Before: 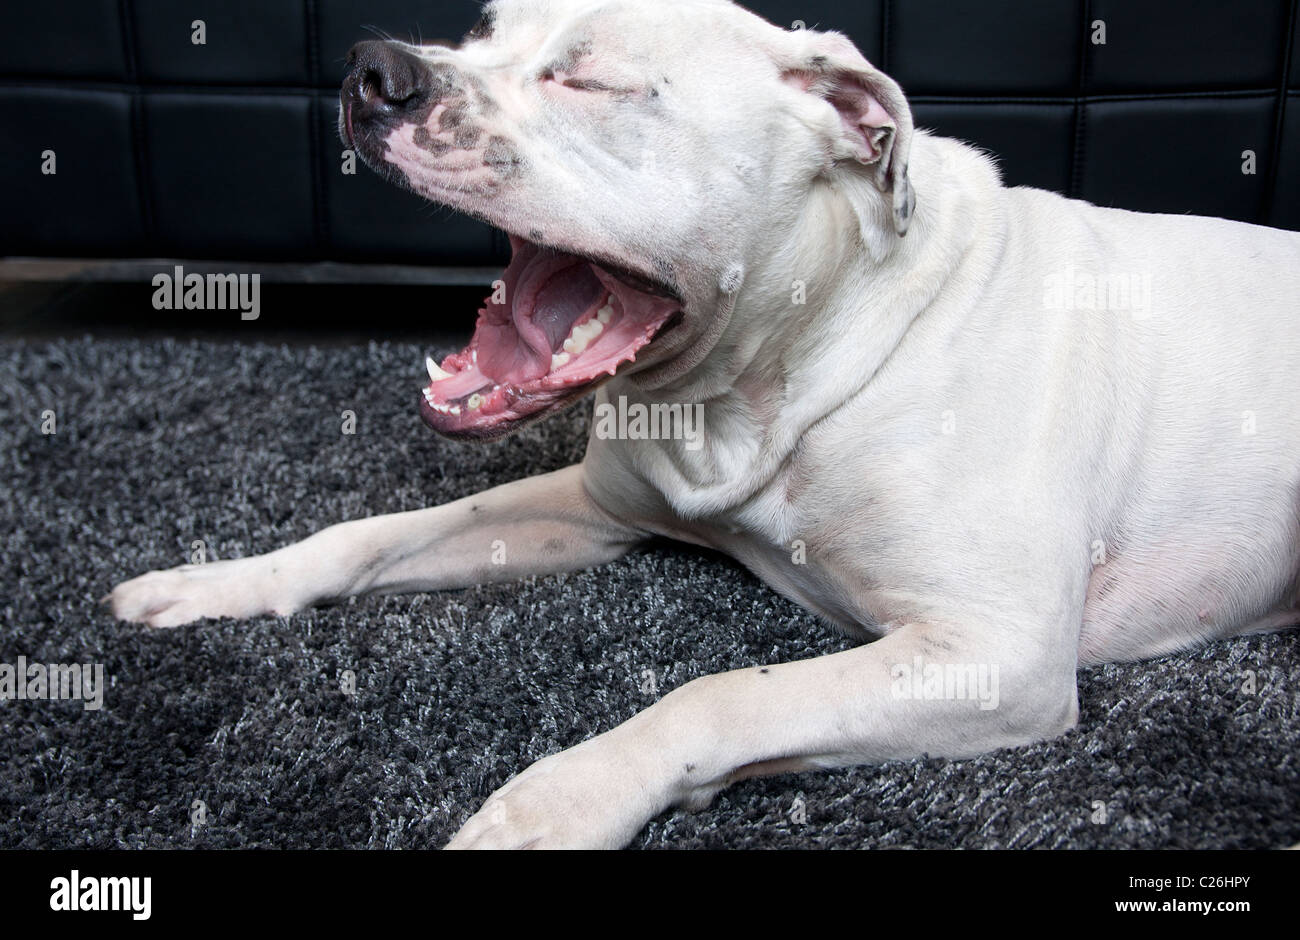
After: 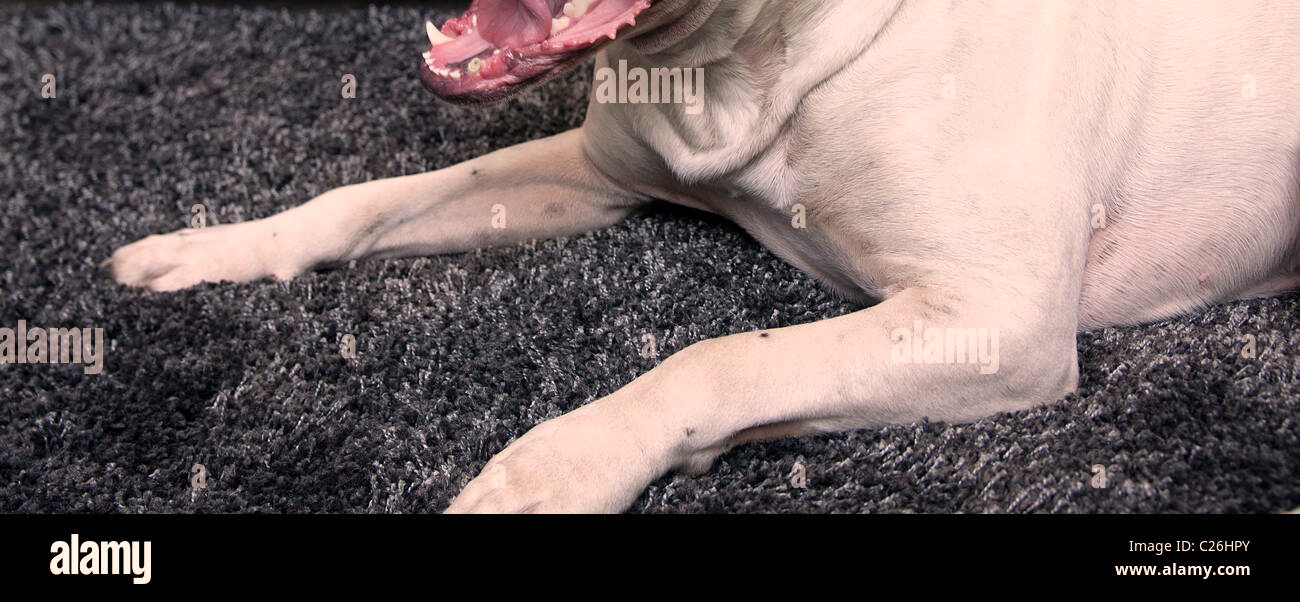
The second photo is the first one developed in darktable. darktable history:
color correction: highlights a* 11.52, highlights b* 11.71
crop and rotate: top 35.871%
